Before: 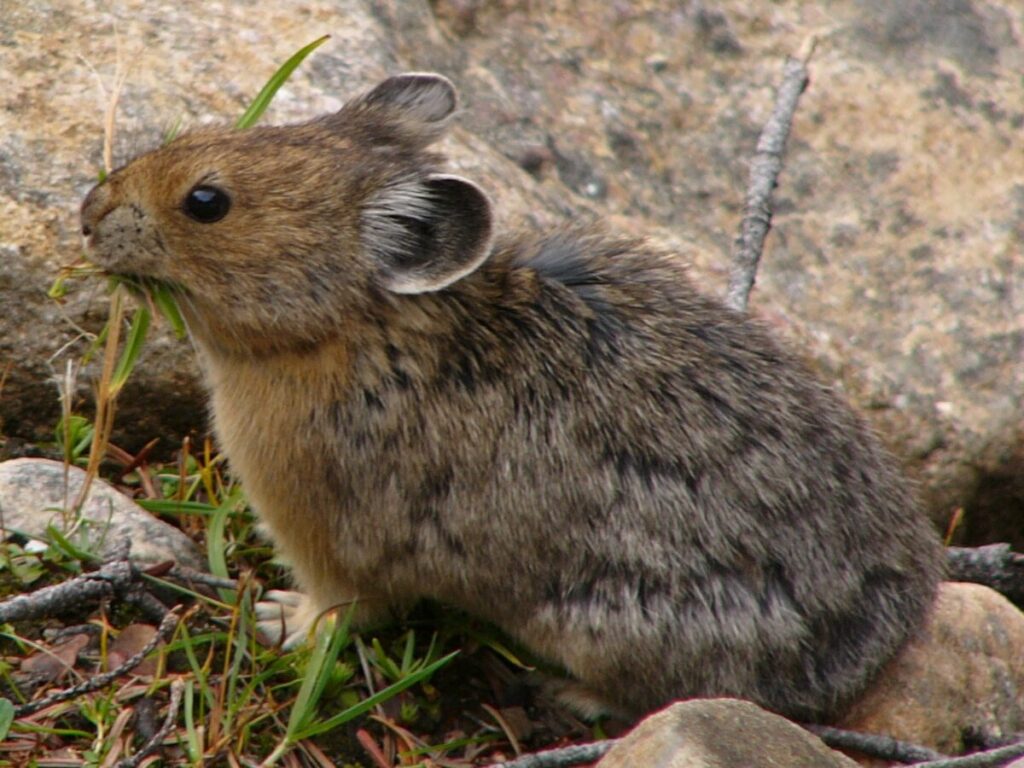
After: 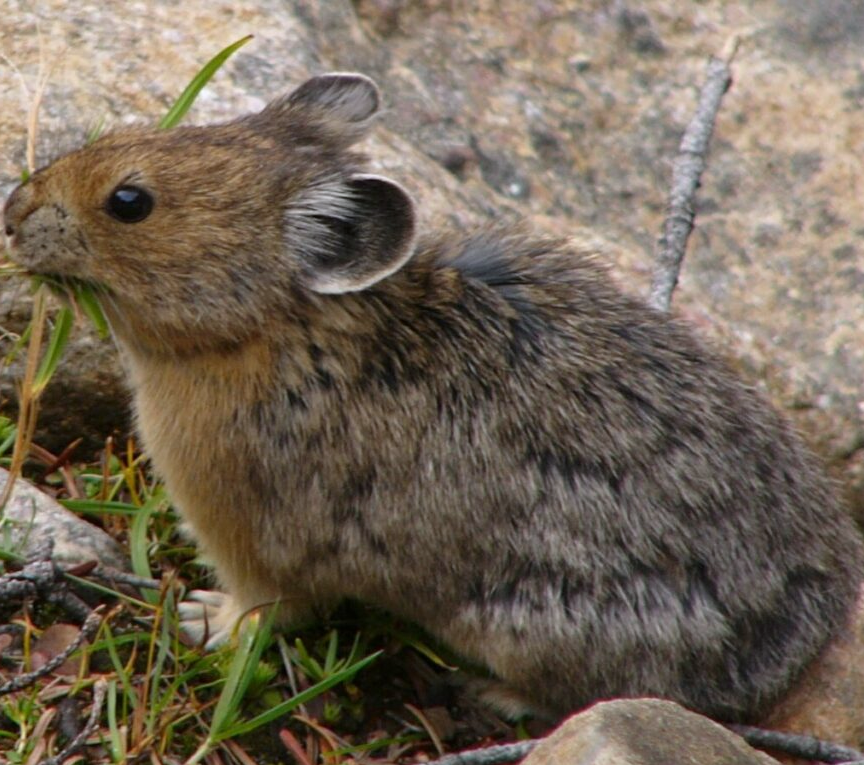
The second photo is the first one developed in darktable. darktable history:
white balance: red 0.983, blue 1.036
crop: left 7.598%, right 7.873%
